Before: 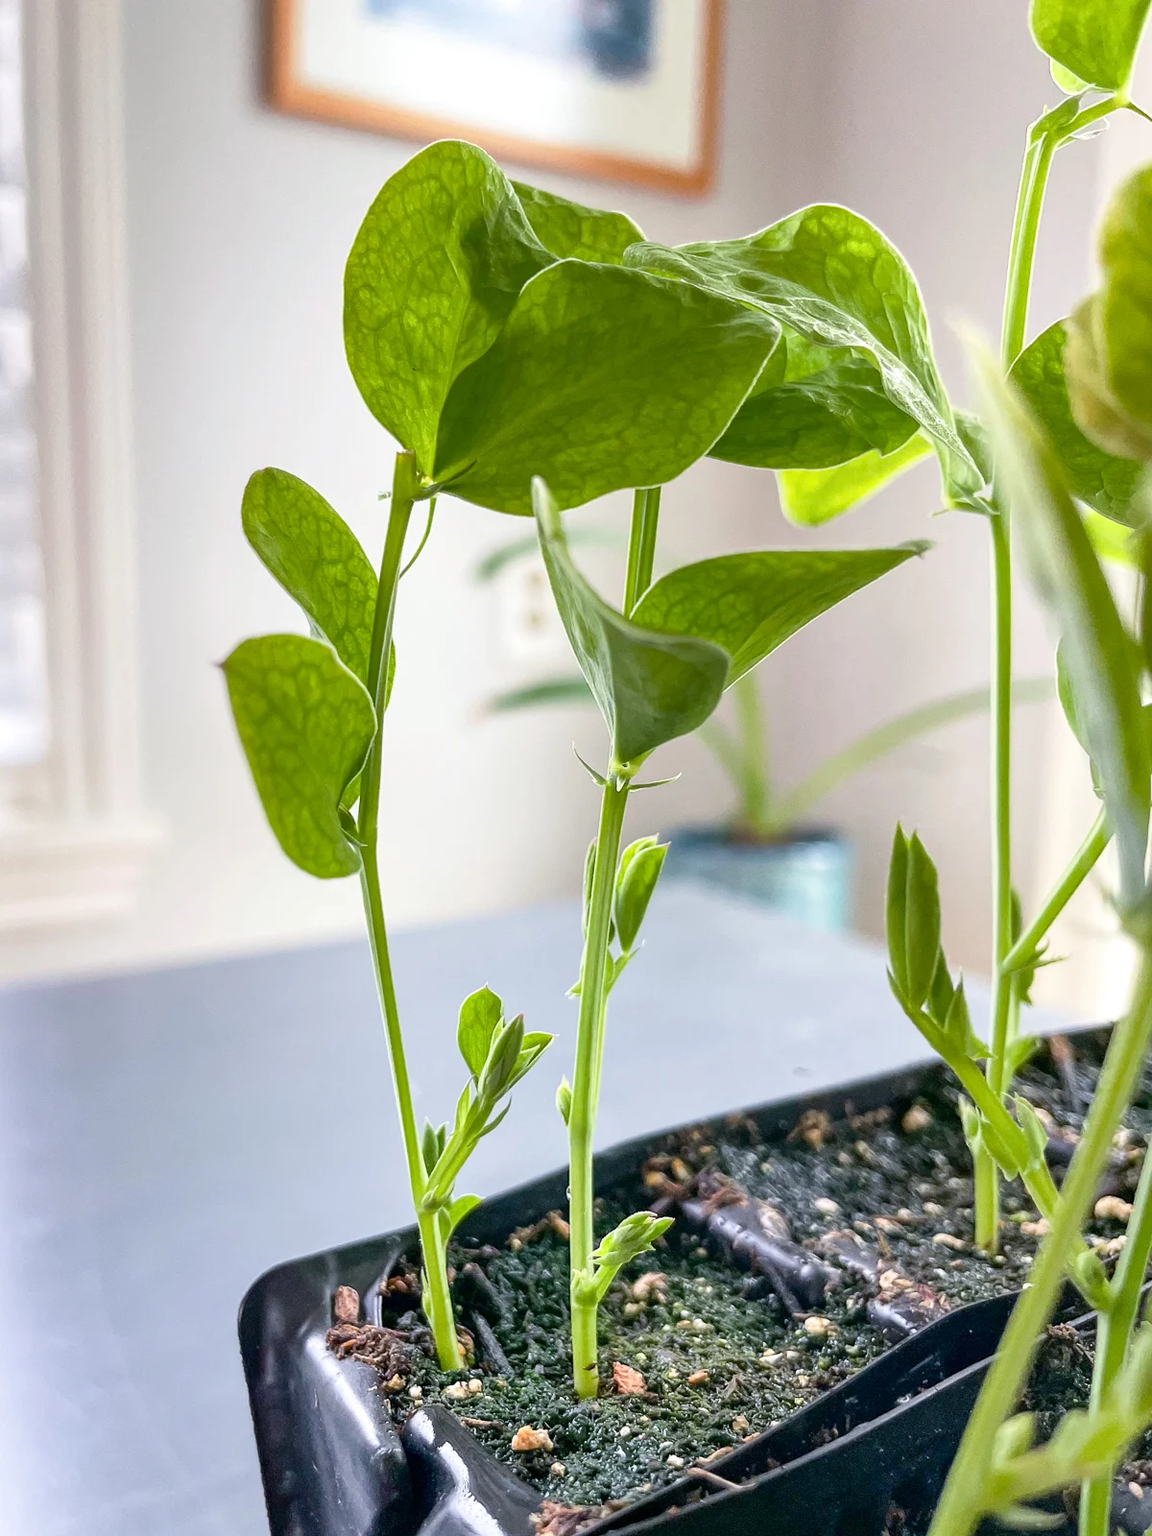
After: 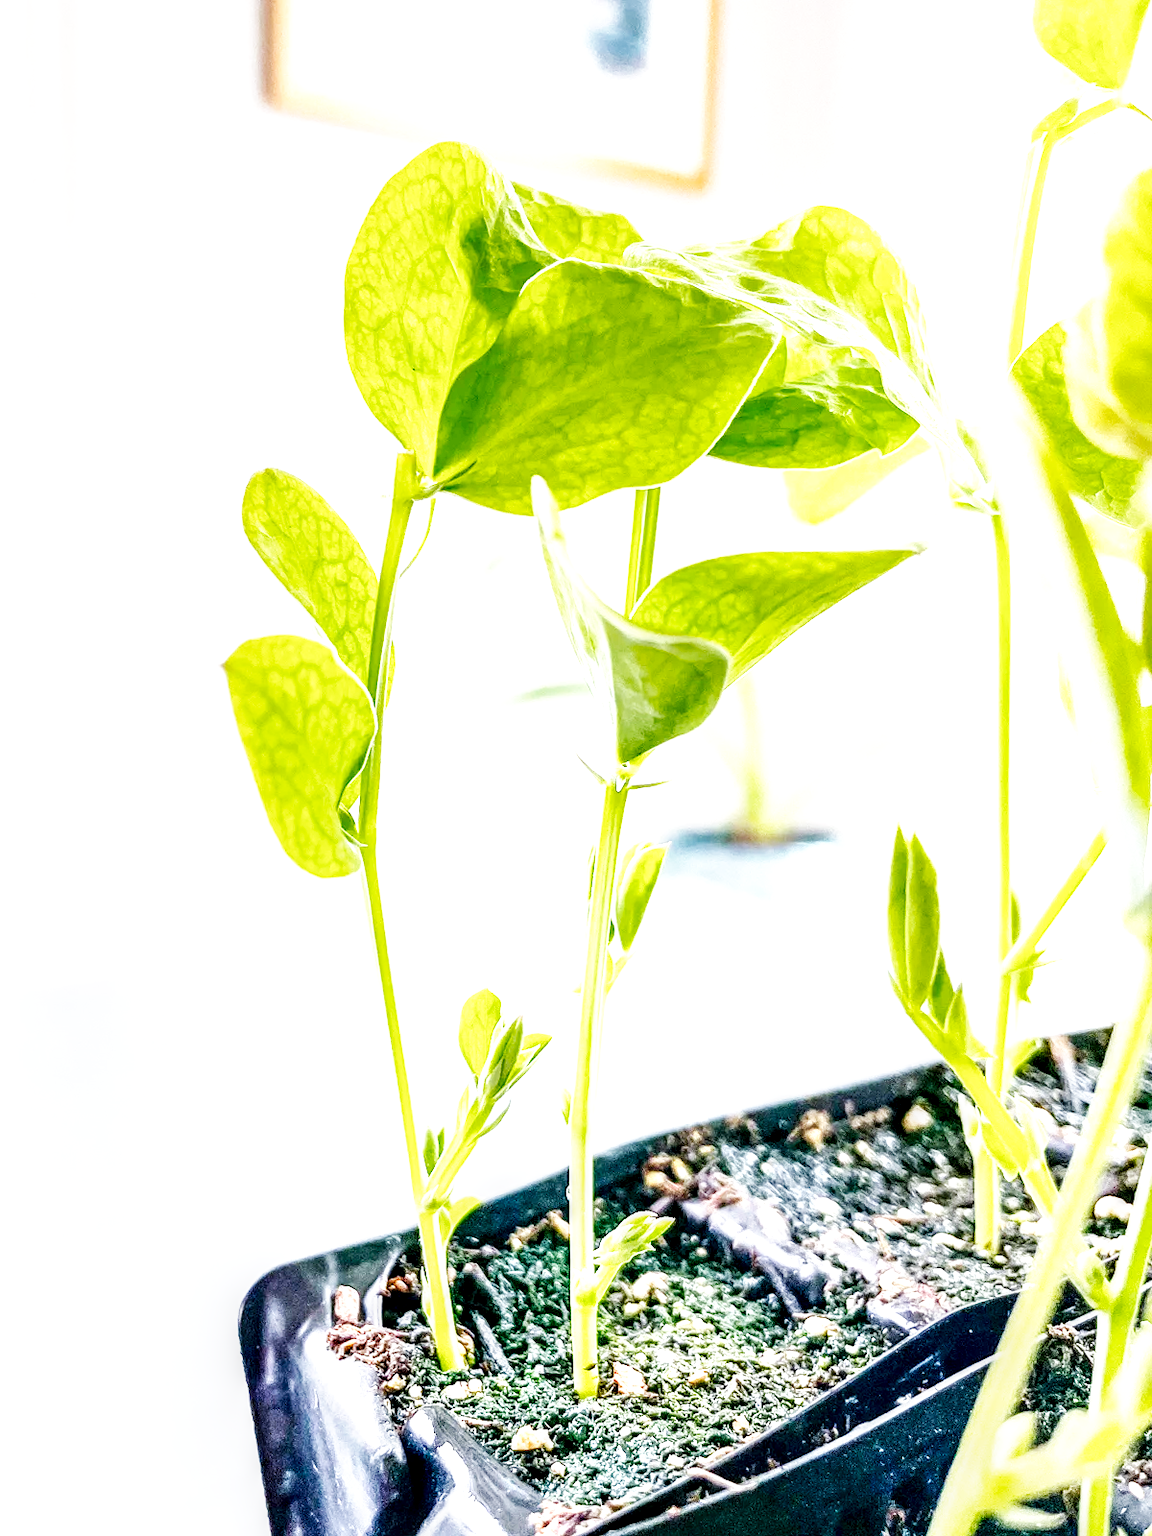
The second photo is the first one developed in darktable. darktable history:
exposure: black level correction 0, exposure 1 EV, compensate highlight preservation false
local contrast: highlights 60%, shadows 60%, detail 160%
base curve: curves: ch0 [(0, 0) (0.007, 0.004) (0.027, 0.03) (0.046, 0.07) (0.207, 0.54) (0.442, 0.872) (0.673, 0.972) (1, 1)], preserve colors none
